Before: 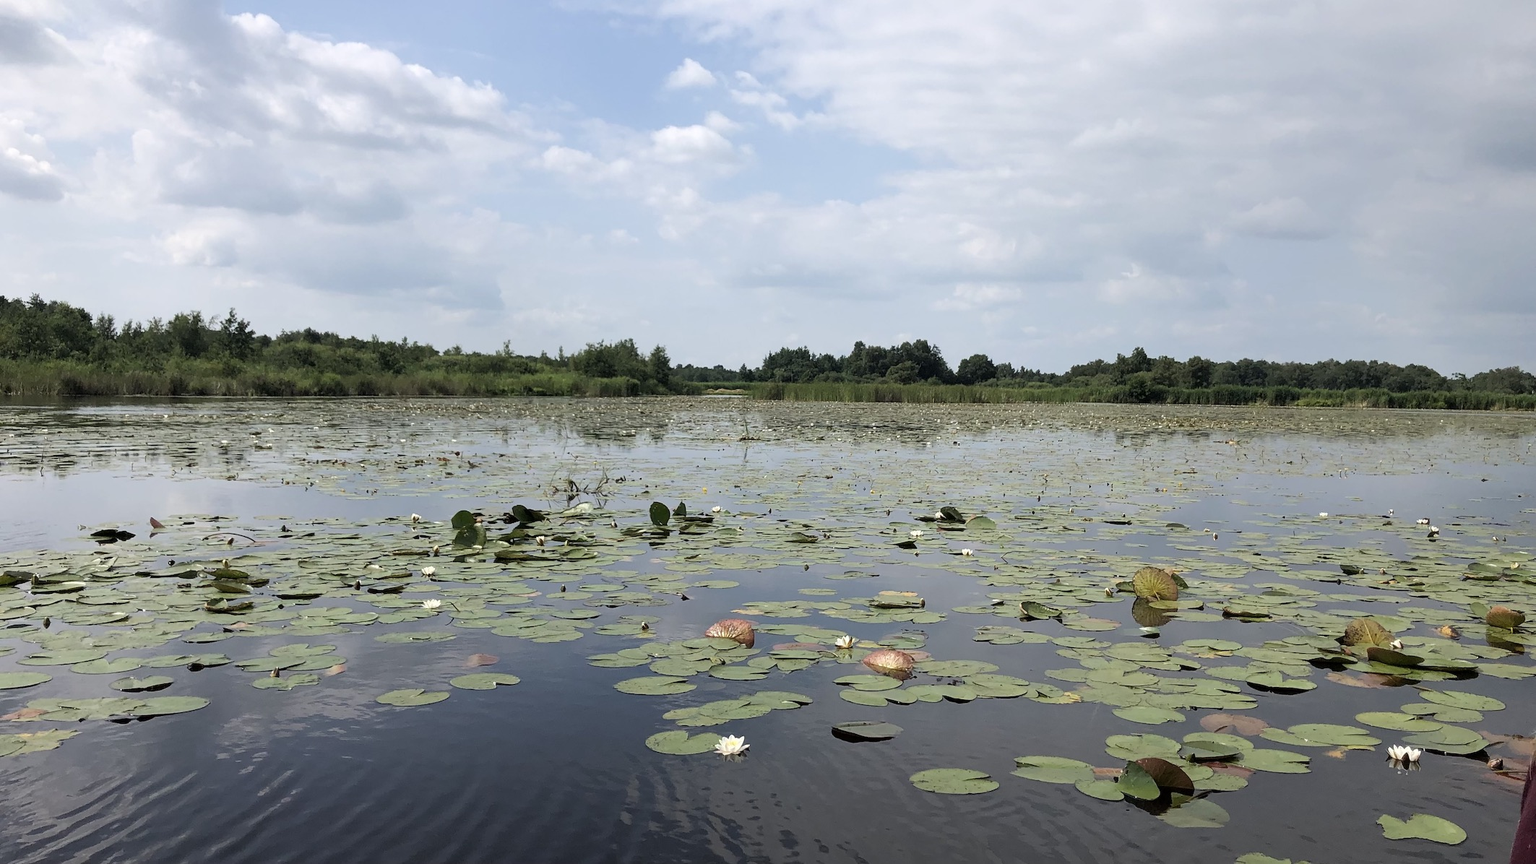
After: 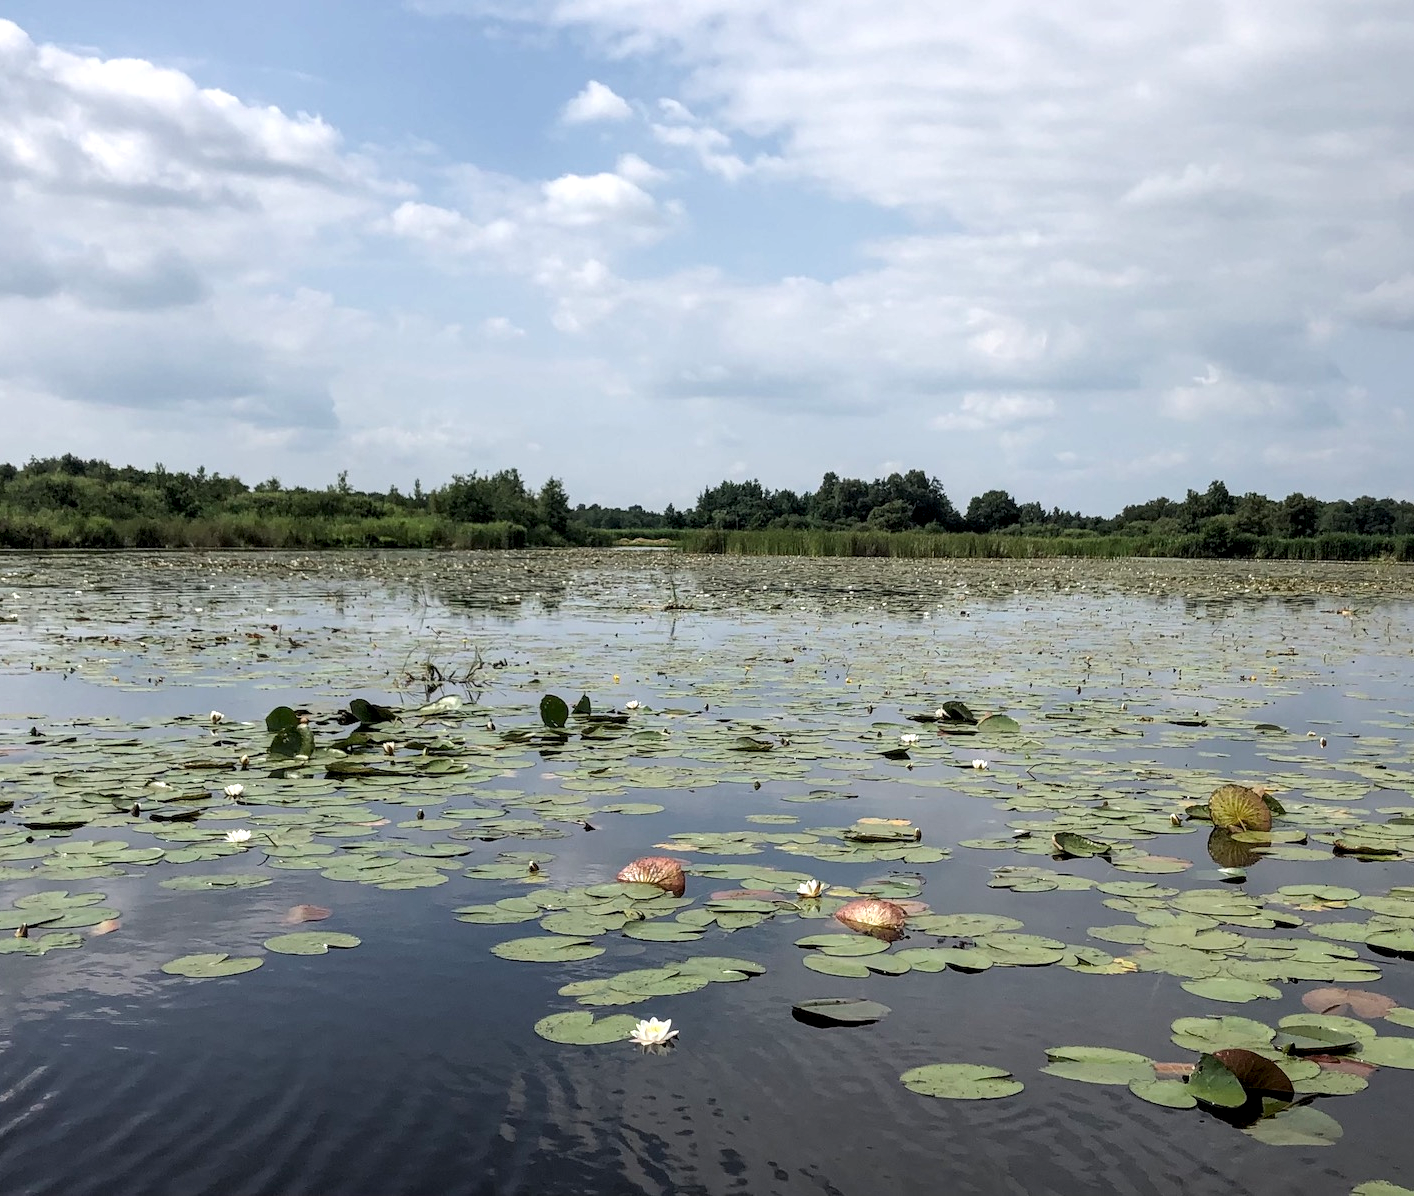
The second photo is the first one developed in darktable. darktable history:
local contrast: highlights 59%, detail 145%
crop: left 16.899%, right 16.556%
